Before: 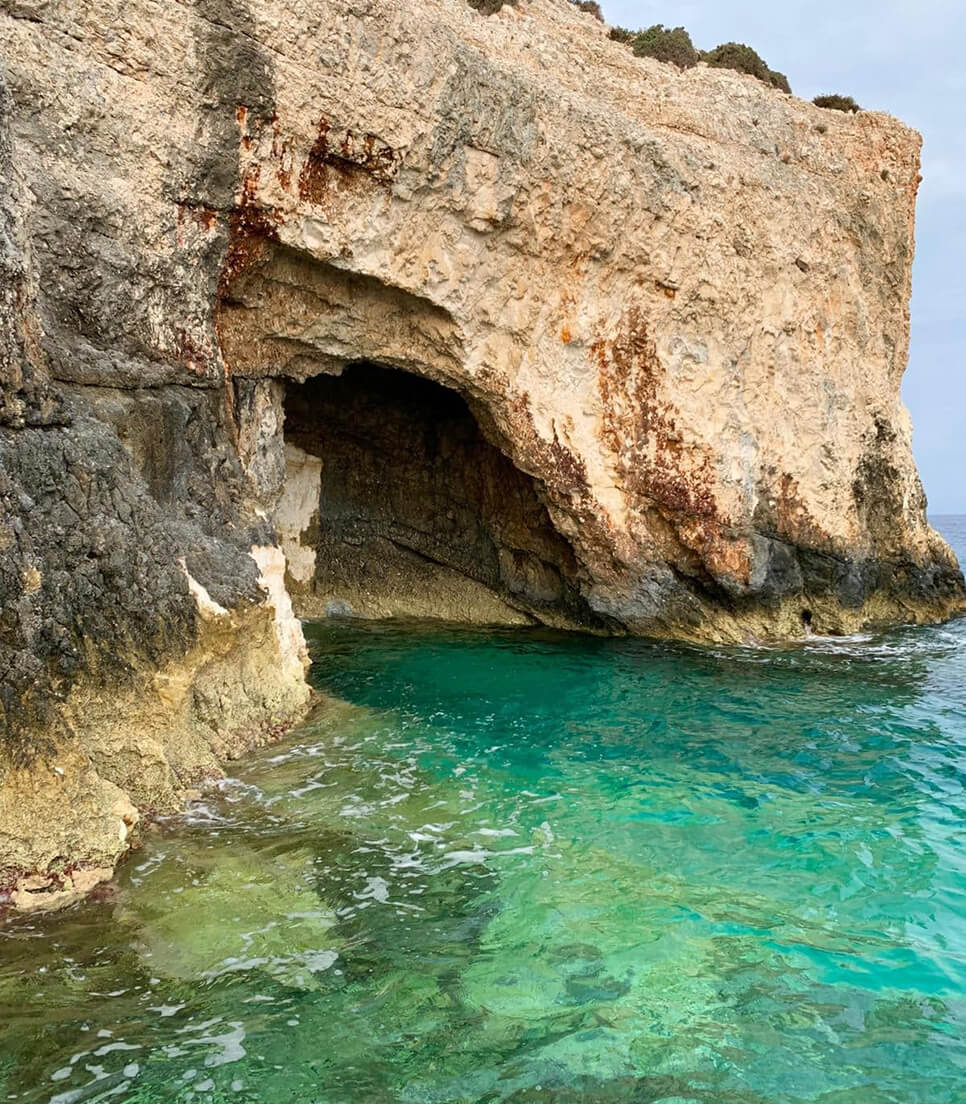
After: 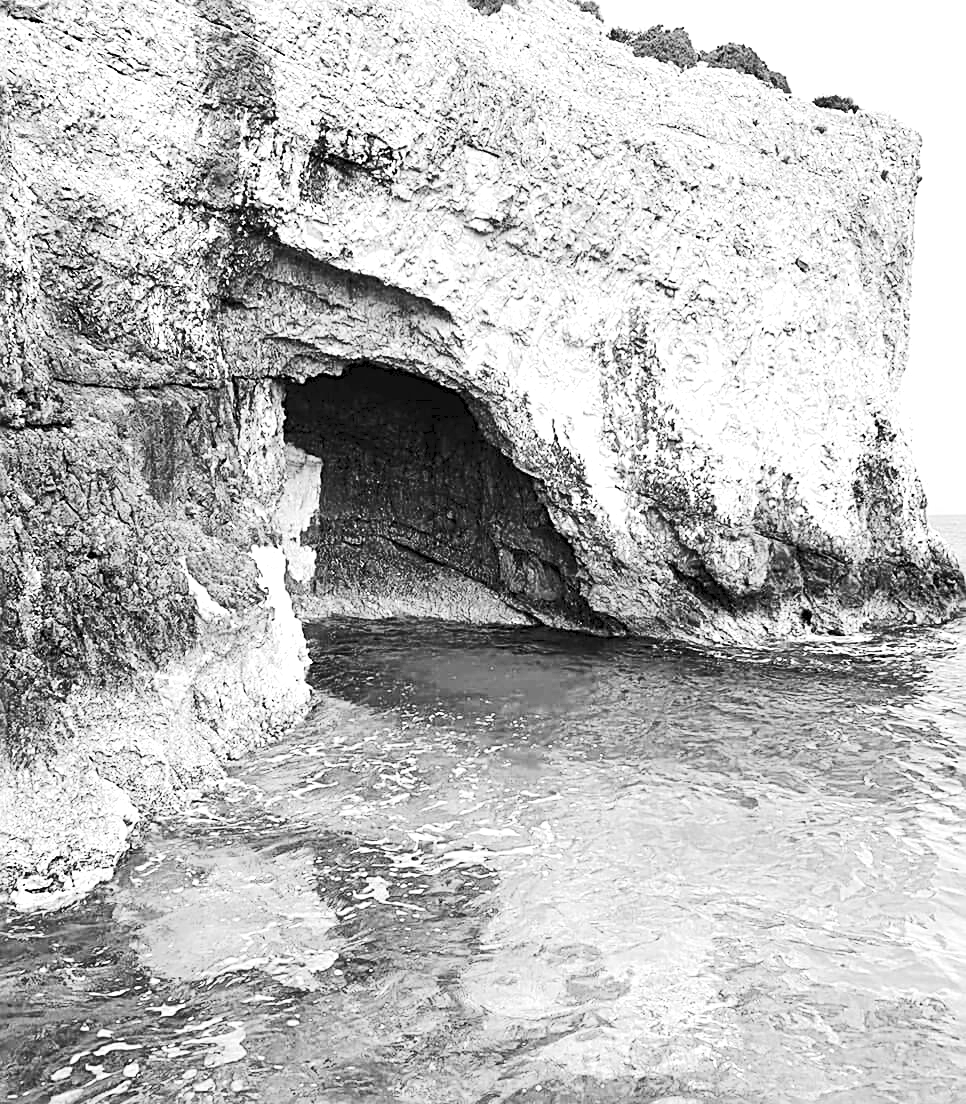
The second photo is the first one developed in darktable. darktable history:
tone curve: curves: ch0 [(0, 0) (0.003, 0.045) (0.011, 0.054) (0.025, 0.069) (0.044, 0.083) (0.069, 0.101) (0.1, 0.119) (0.136, 0.146) (0.177, 0.177) (0.224, 0.221) (0.277, 0.277) (0.335, 0.362) (0.399, 0.452) (0.468, 0.571) (0.543, 0.666) (0.623, 0.758) (0.709, 0.853) (0.801, 0.896) (0.898, 0.945) (1, 1)], preserve colors none
monochrome: on, module defaults
sharpen: radius 2.676, amount 0.669
exposure: exposure 0.74 EV, compensate highlight preservation false
